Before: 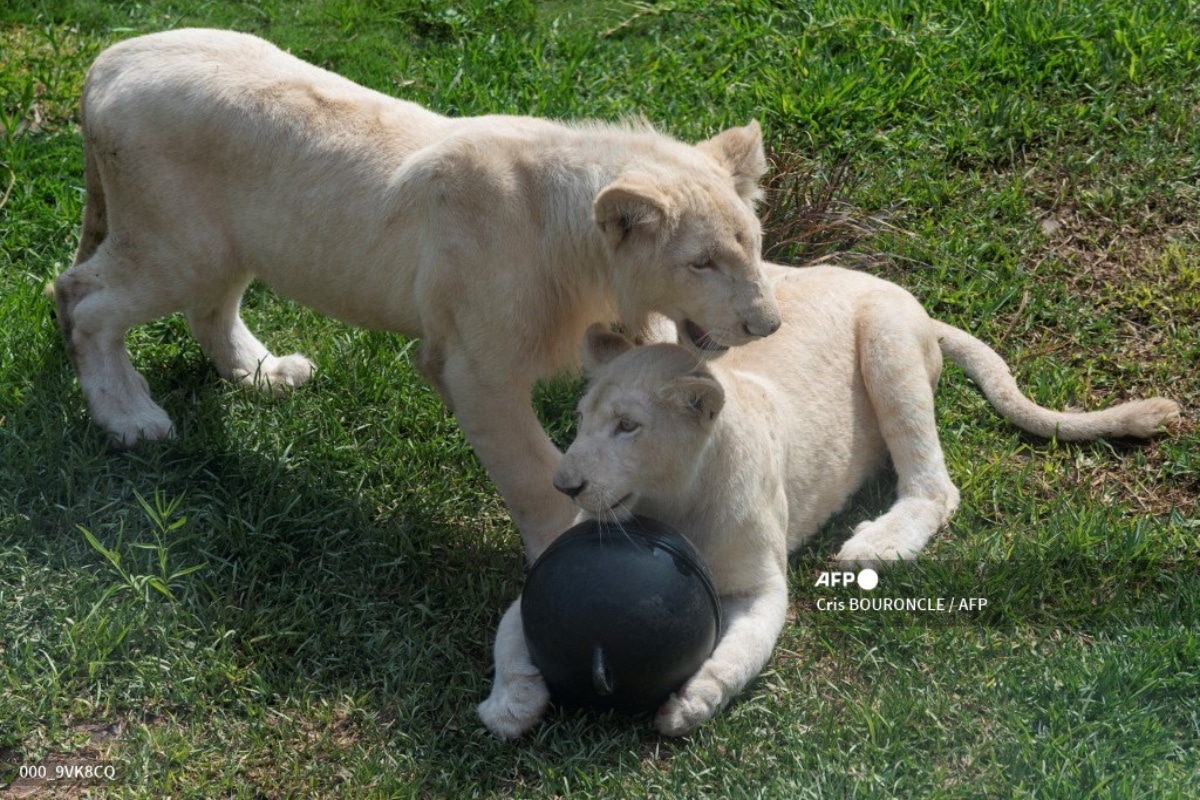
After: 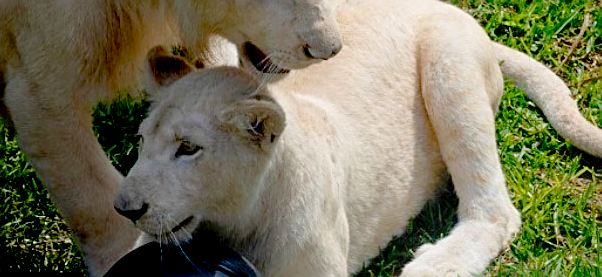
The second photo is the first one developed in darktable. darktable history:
bloom: size 40%
sharpen: on, module defaults
exposure: black level correction 0.056, exposure -0.039 EV, compensate highlight preservation false
crop: left 36.607%, top 34.735%, right 13.146%, bottom 30.611%
